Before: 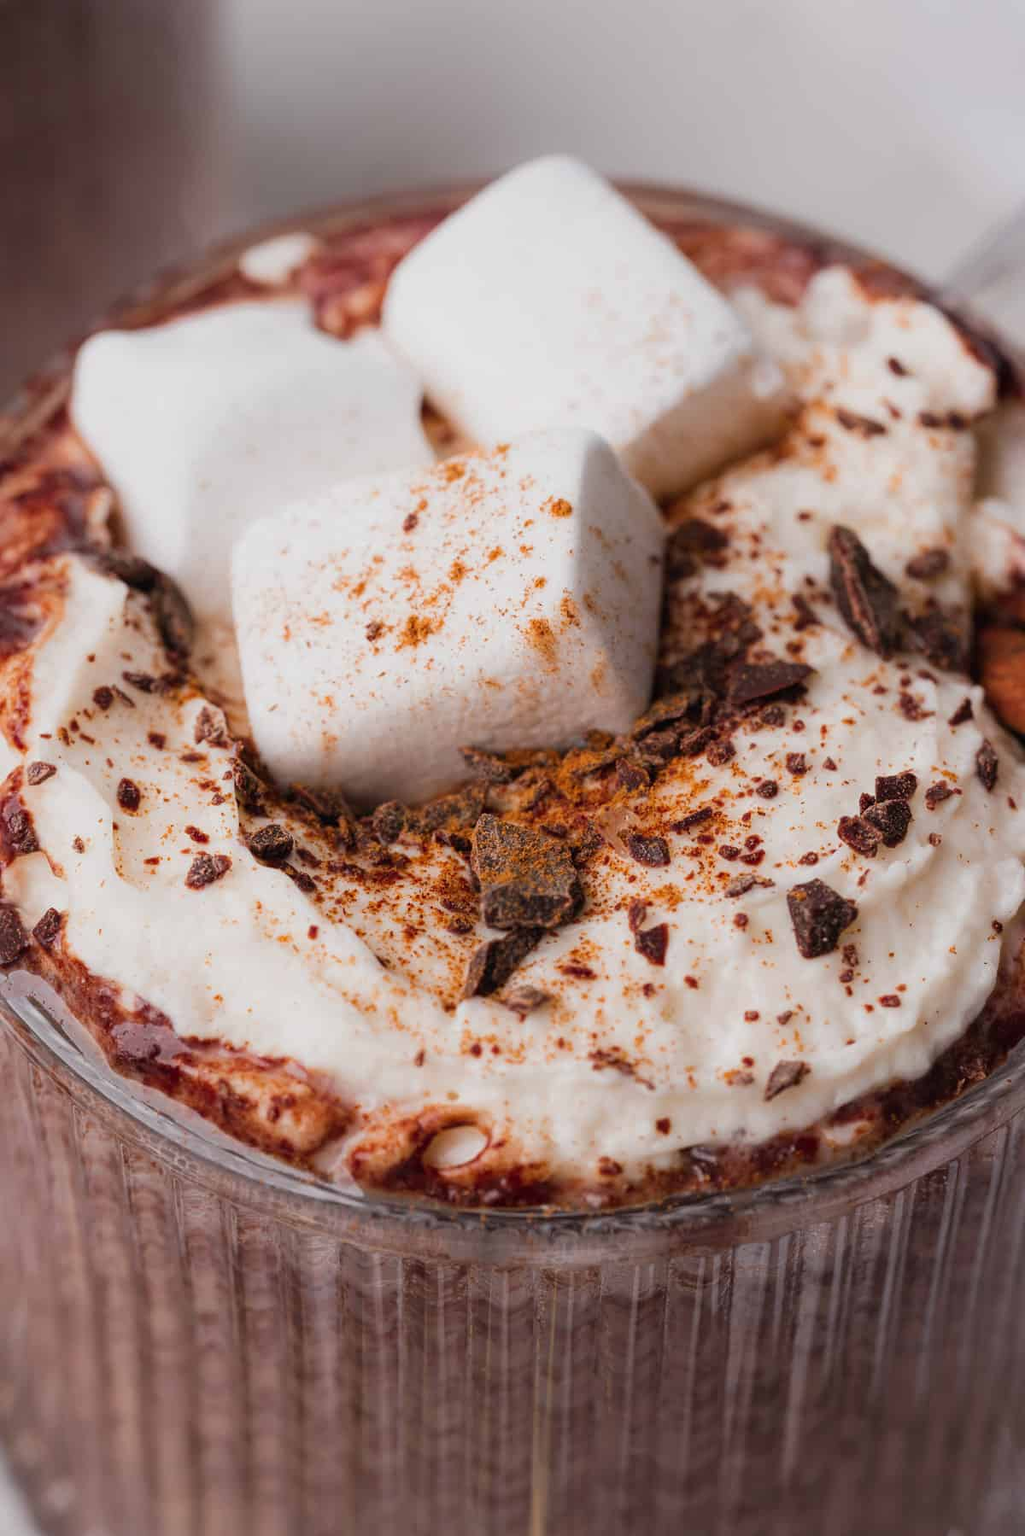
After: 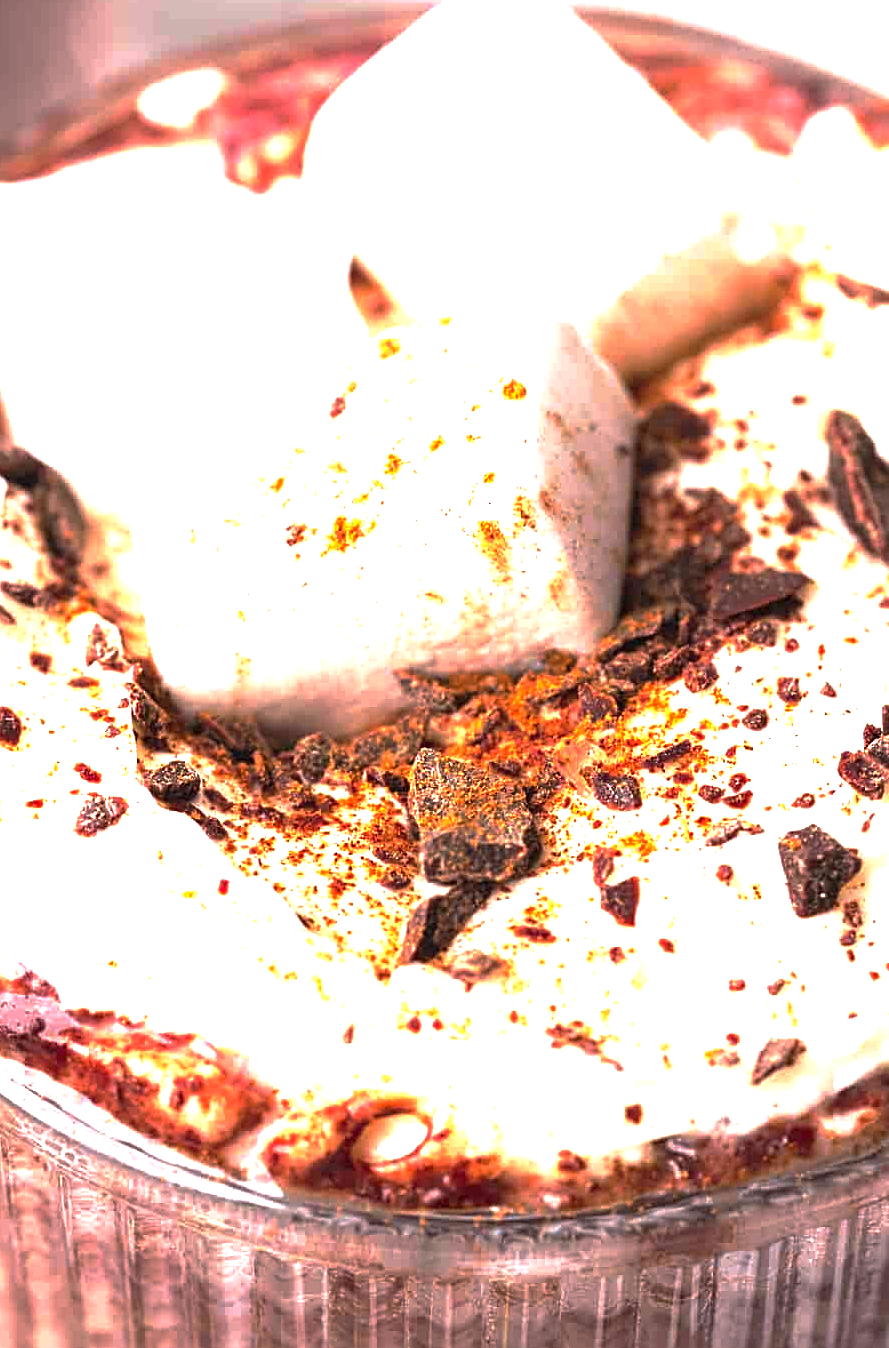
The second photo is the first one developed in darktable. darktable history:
exposure: black level correction 0, exposure 1.993 EV, compensate exposure bias true, compensate highlight preservation false
crop and rotate: left 11.917%, top 11.404%, right 13.95%, bottom 13.649%
sharpen: on, module defaults
base curve: curves: ch0 [(0, 0) (0.595, 0.418) (1, 1)], preserve colors none
